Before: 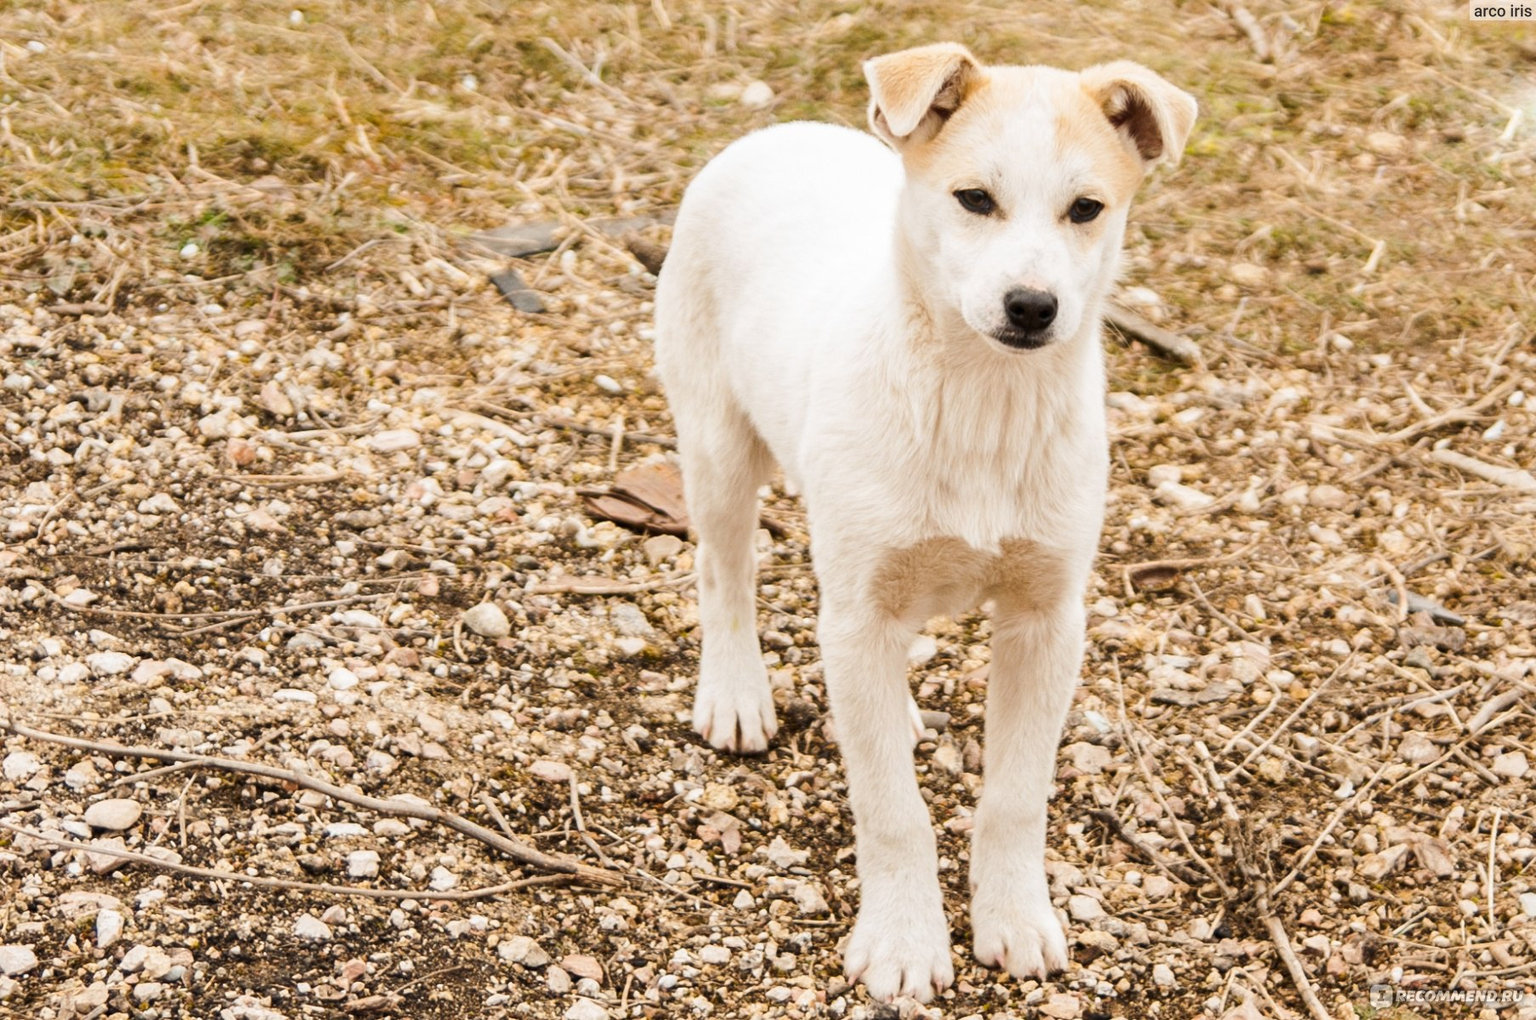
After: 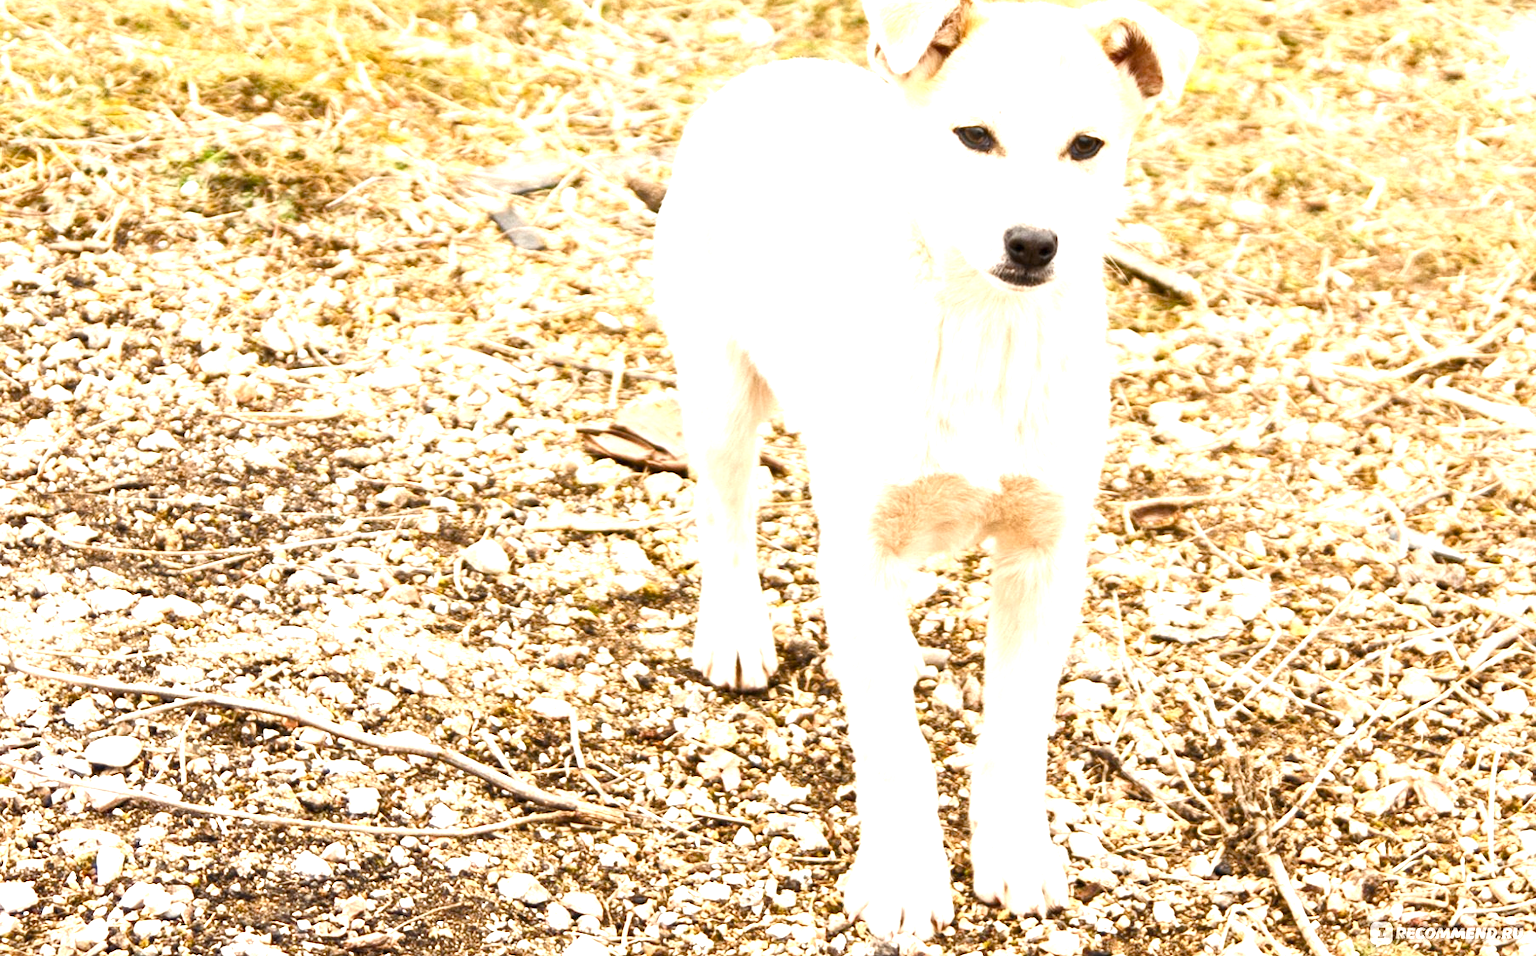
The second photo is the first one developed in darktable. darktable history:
color balance rgb: perceptual saturation grading › global saturation 20%, perceptual saturation grading › highlights -25%, perceptual saturation grading › shadows 25%
crop and rotate: top 6.25%
exposure: black level correction 0, exposure 1.3 EV, compensate exposure bias true, compensate highlight preservation false
